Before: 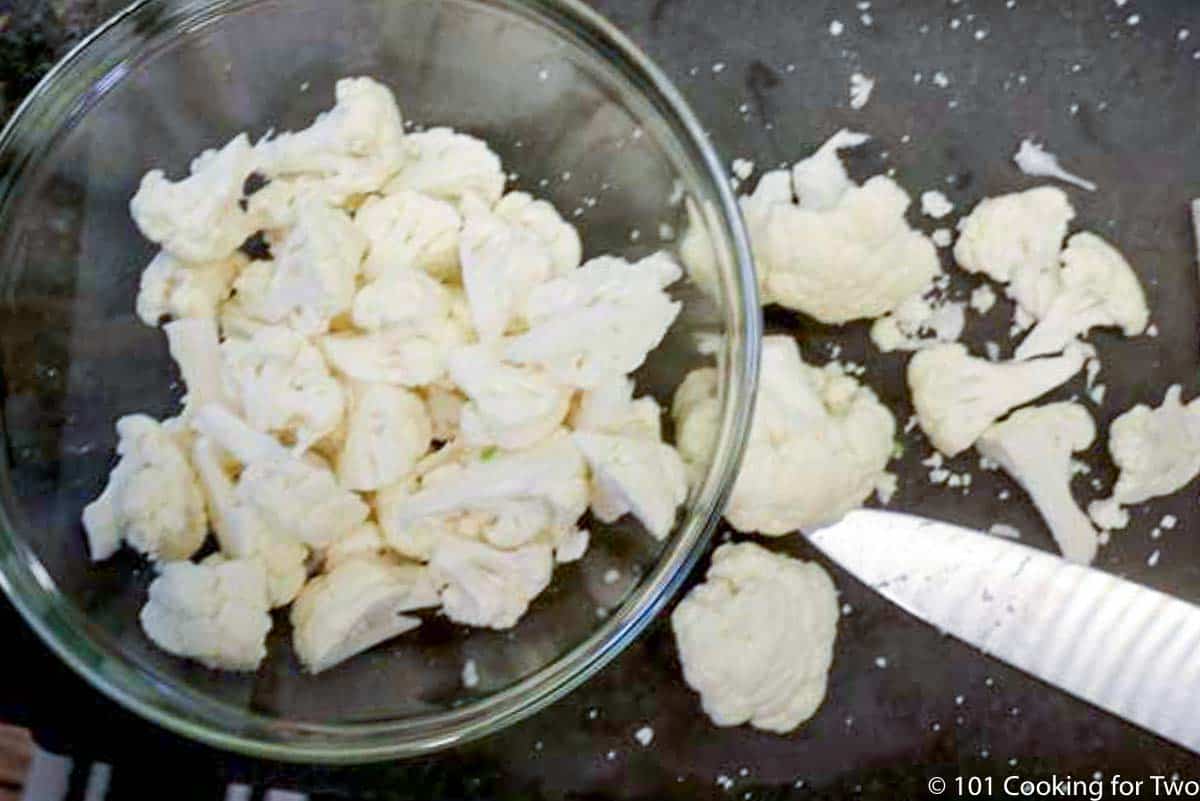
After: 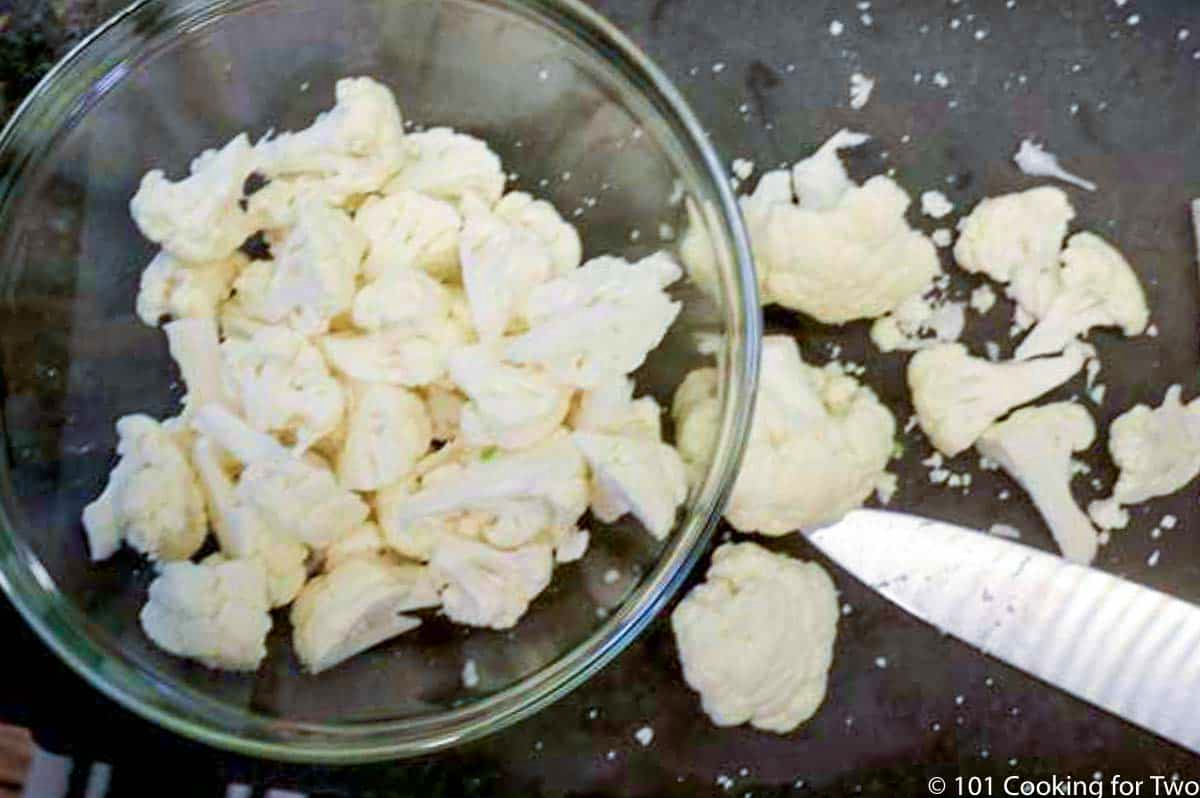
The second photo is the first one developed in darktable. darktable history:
velvia: on, module defaults
crop: top 0.05%, bottom 0.098%
